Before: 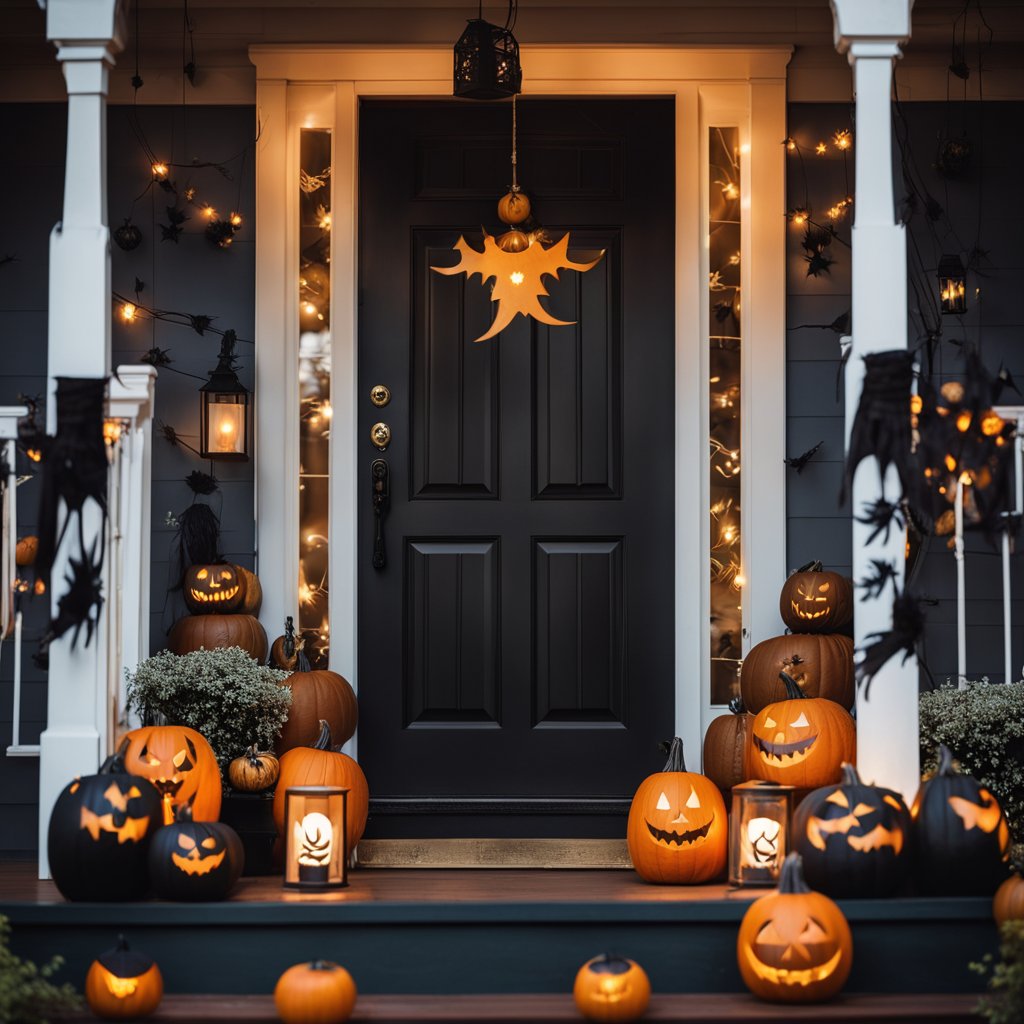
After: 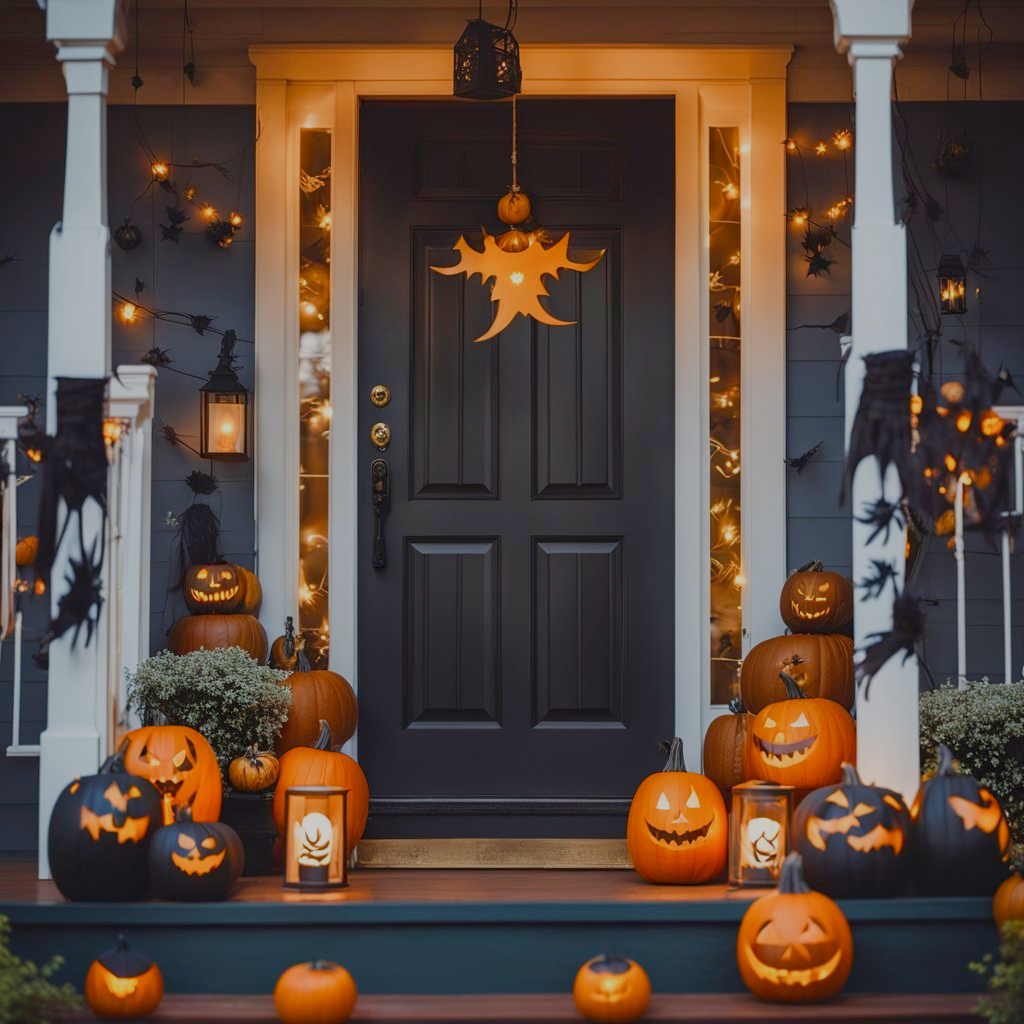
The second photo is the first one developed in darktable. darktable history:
color balance rgb: perceptual saturation grading › global saturation 0.475%, perceptual saturation grading › highlights -8.946%, perceptual saturation grading › mid-tones 18.076%, perceptual saturation grading › shadows 29.242%, contrast -29.361%
